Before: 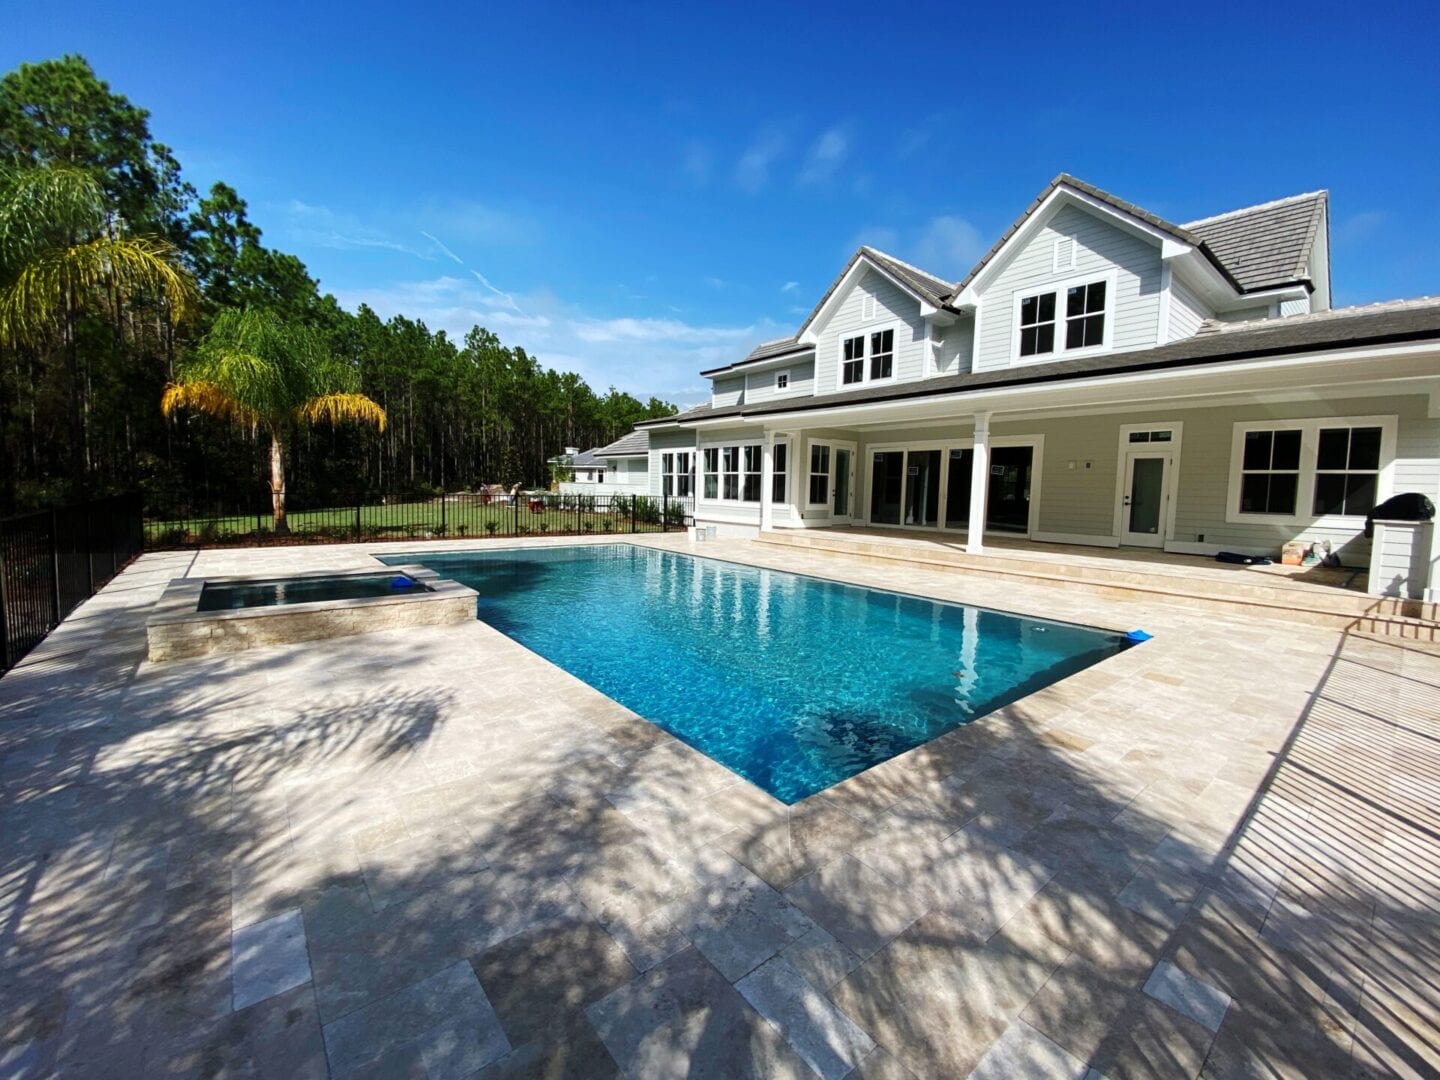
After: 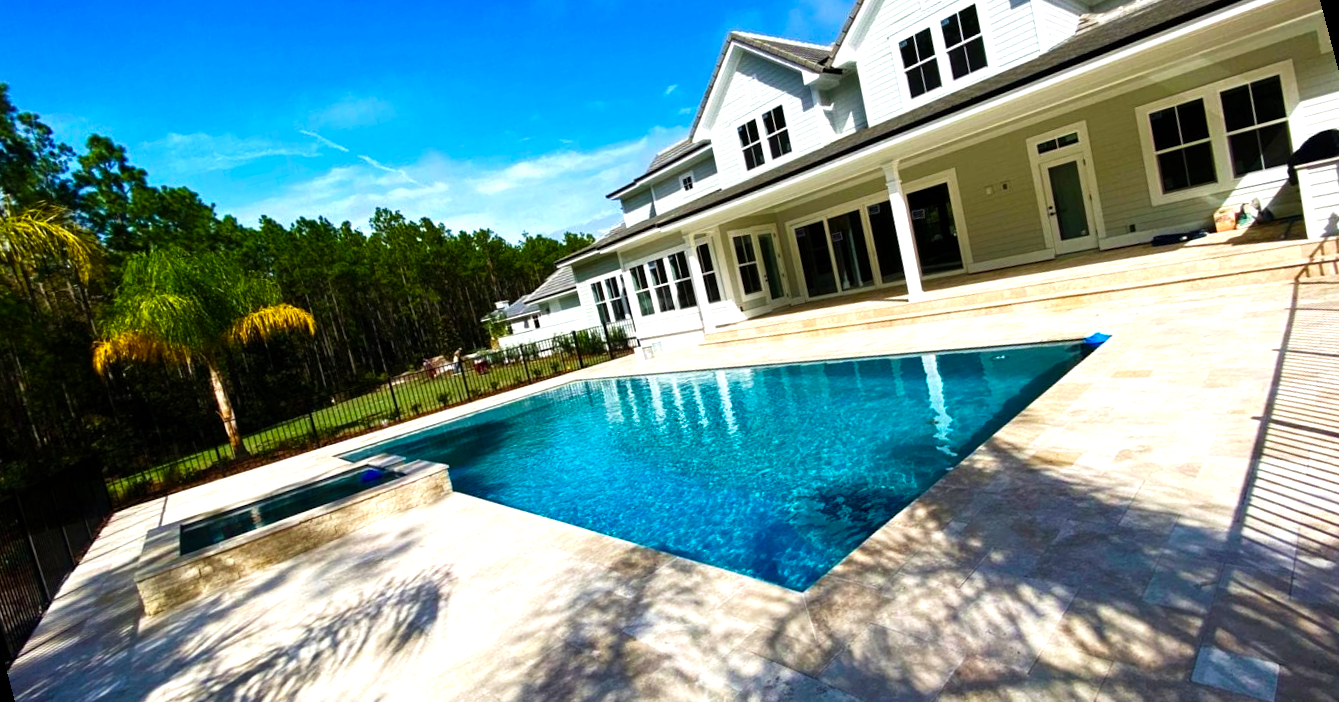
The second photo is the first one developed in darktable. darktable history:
rotate and perspective: rotation -14.8°, crop left 0.1, crop right 0.903, crop top 0.25, crop bottom 0.748
color balance rgb: linear chroma grading › global chroma 16.62%, perceptual saturation grading › highlights -8.63%, perceptual saturation grading › mid-tones 18.66%, perceptual saturation grading › shadows 28.49%, perceptual brilliance grading › highlights 14.22%, perceptual brilliance grading › shadows -18.96%, global vibrance 27.71%
velvia: on, module defaults
